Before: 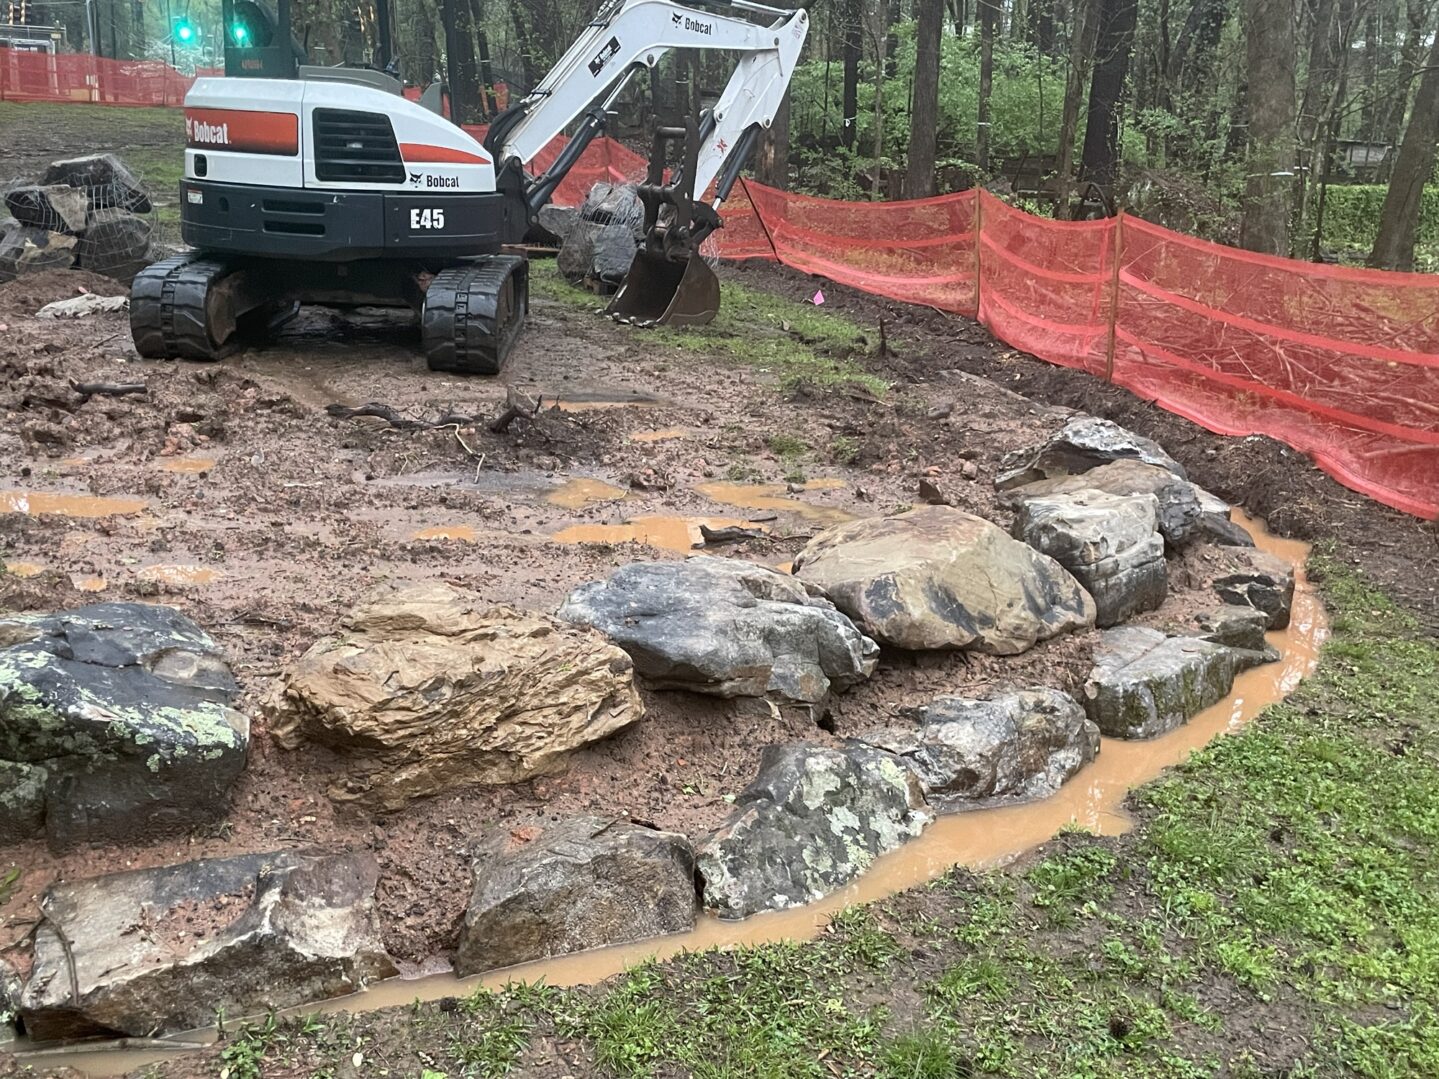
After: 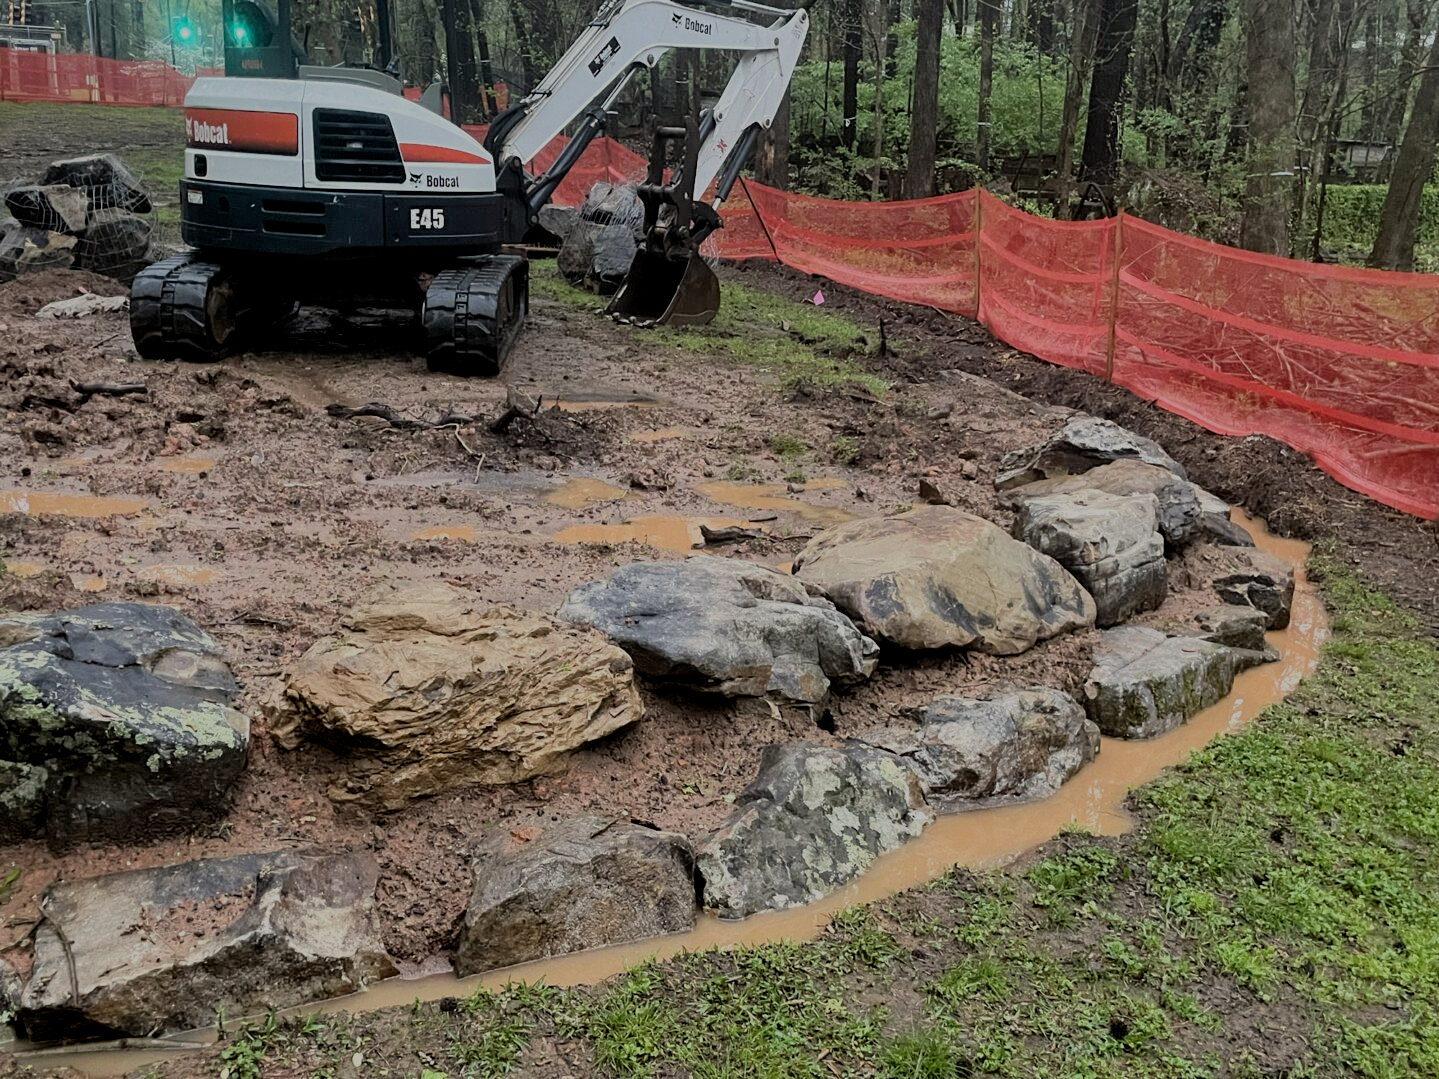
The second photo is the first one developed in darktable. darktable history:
color correction: highlights a* 0.599, highlights b* 2.79, saturation 1.09
filmic rgb: middle gray luminance 29.89%, black relative exposure -8.97 EV, white relative exposure 6.99 EV, target black luminance 0%, hardness 2.91, latitude 2.34%, contrast 0.963, highlights saturation mix 5.3%, shadows ↔ highlights balance 11.3%
exposure: black level correction 0.011, exposure -0.473 EV, compensate highlight preservation false
